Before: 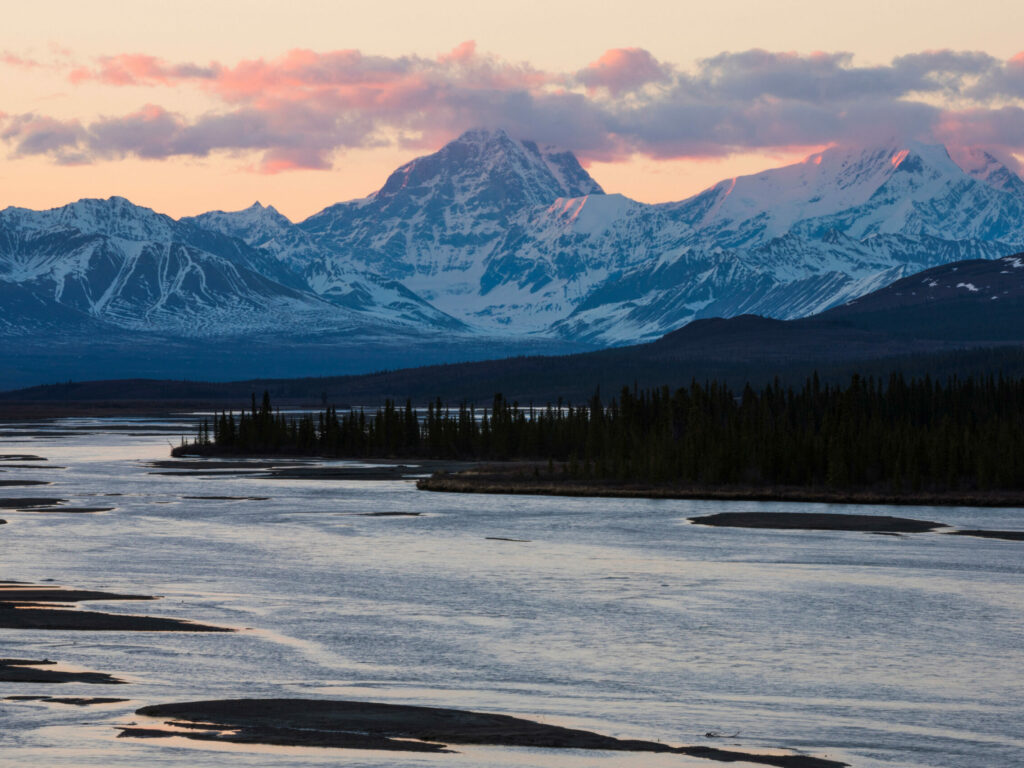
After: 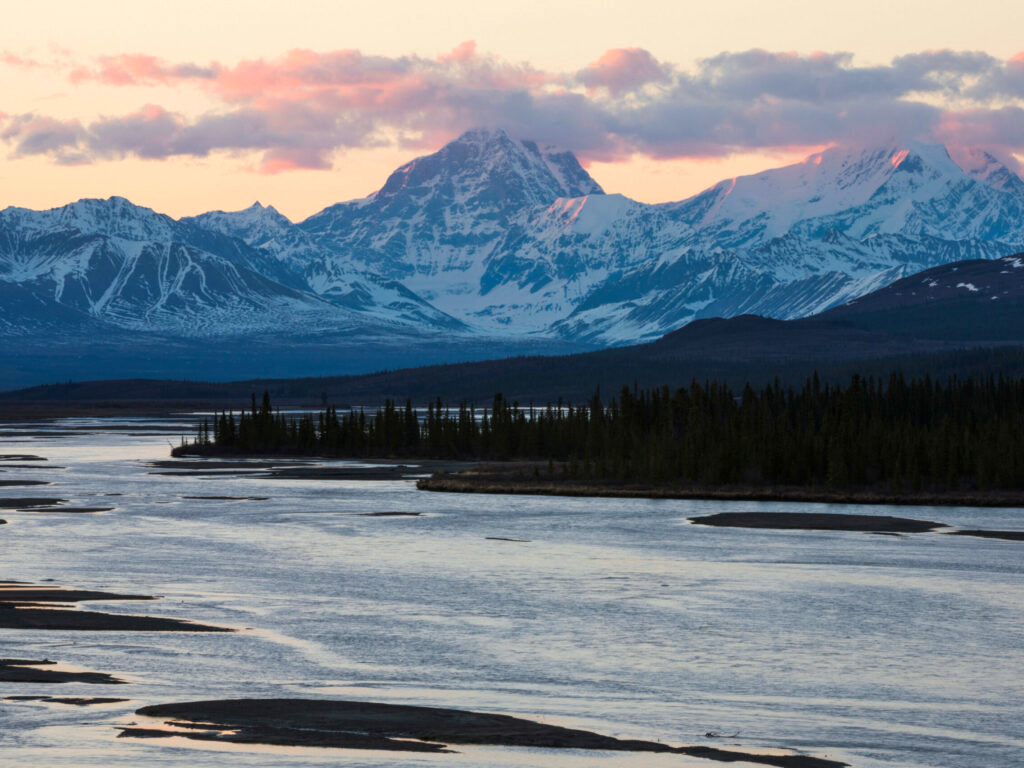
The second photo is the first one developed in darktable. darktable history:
exposure: exposure 0.236 EV, compensate highlight preservation false
white balance: red 0.978, blue 0.999
